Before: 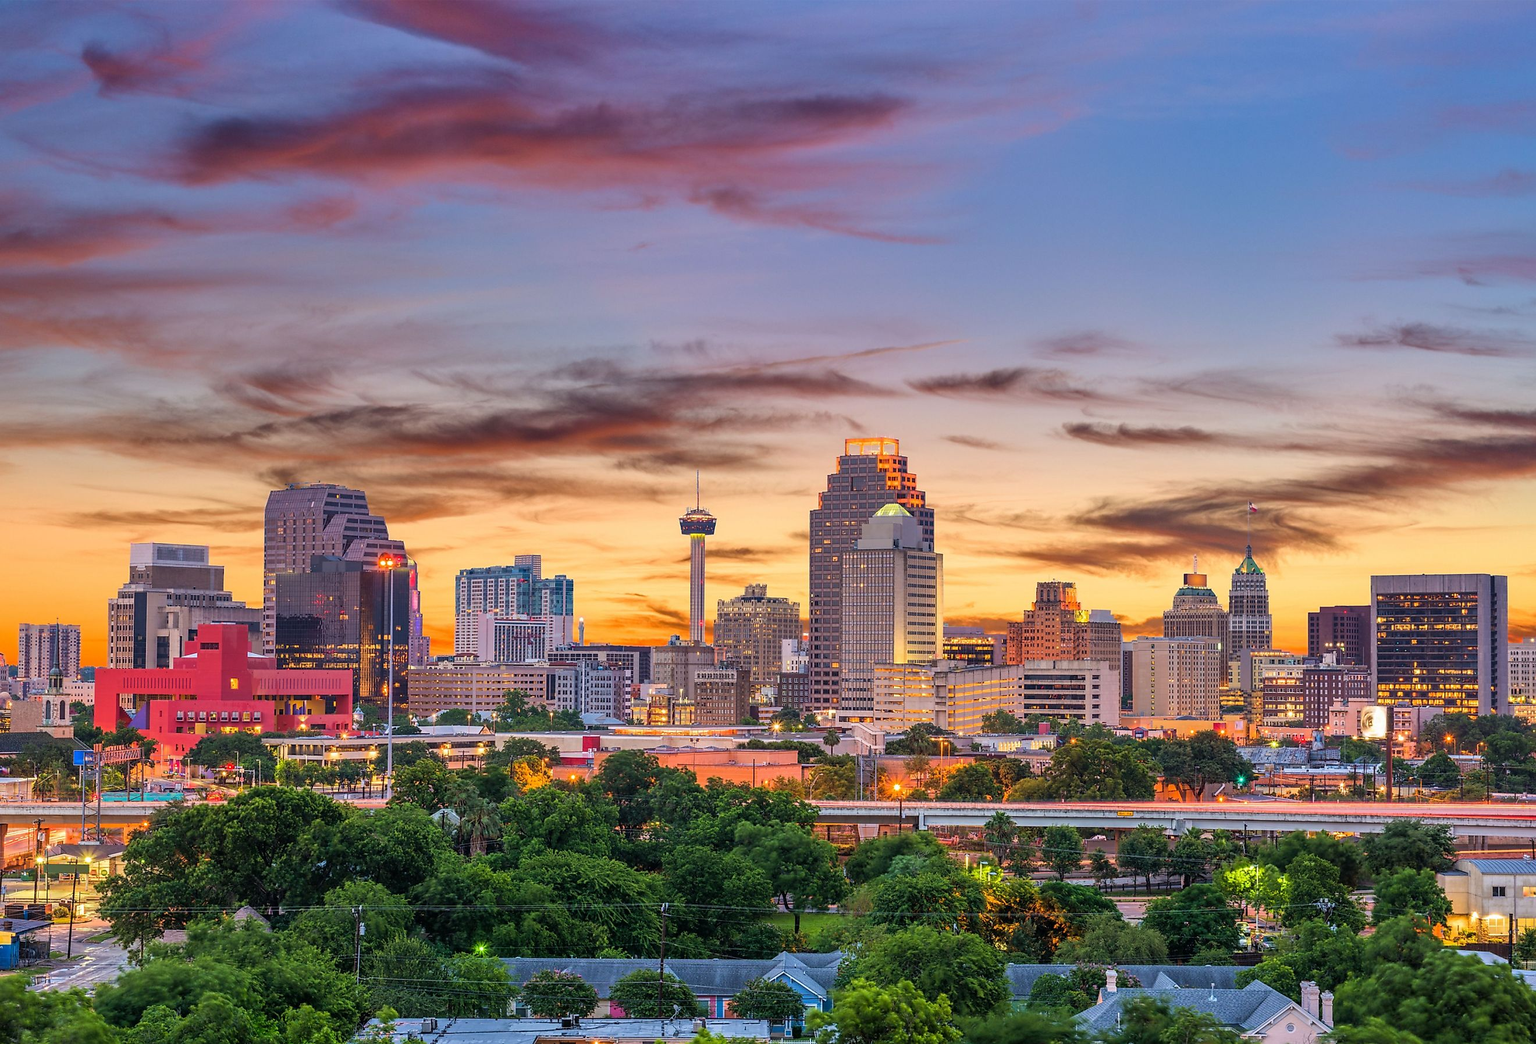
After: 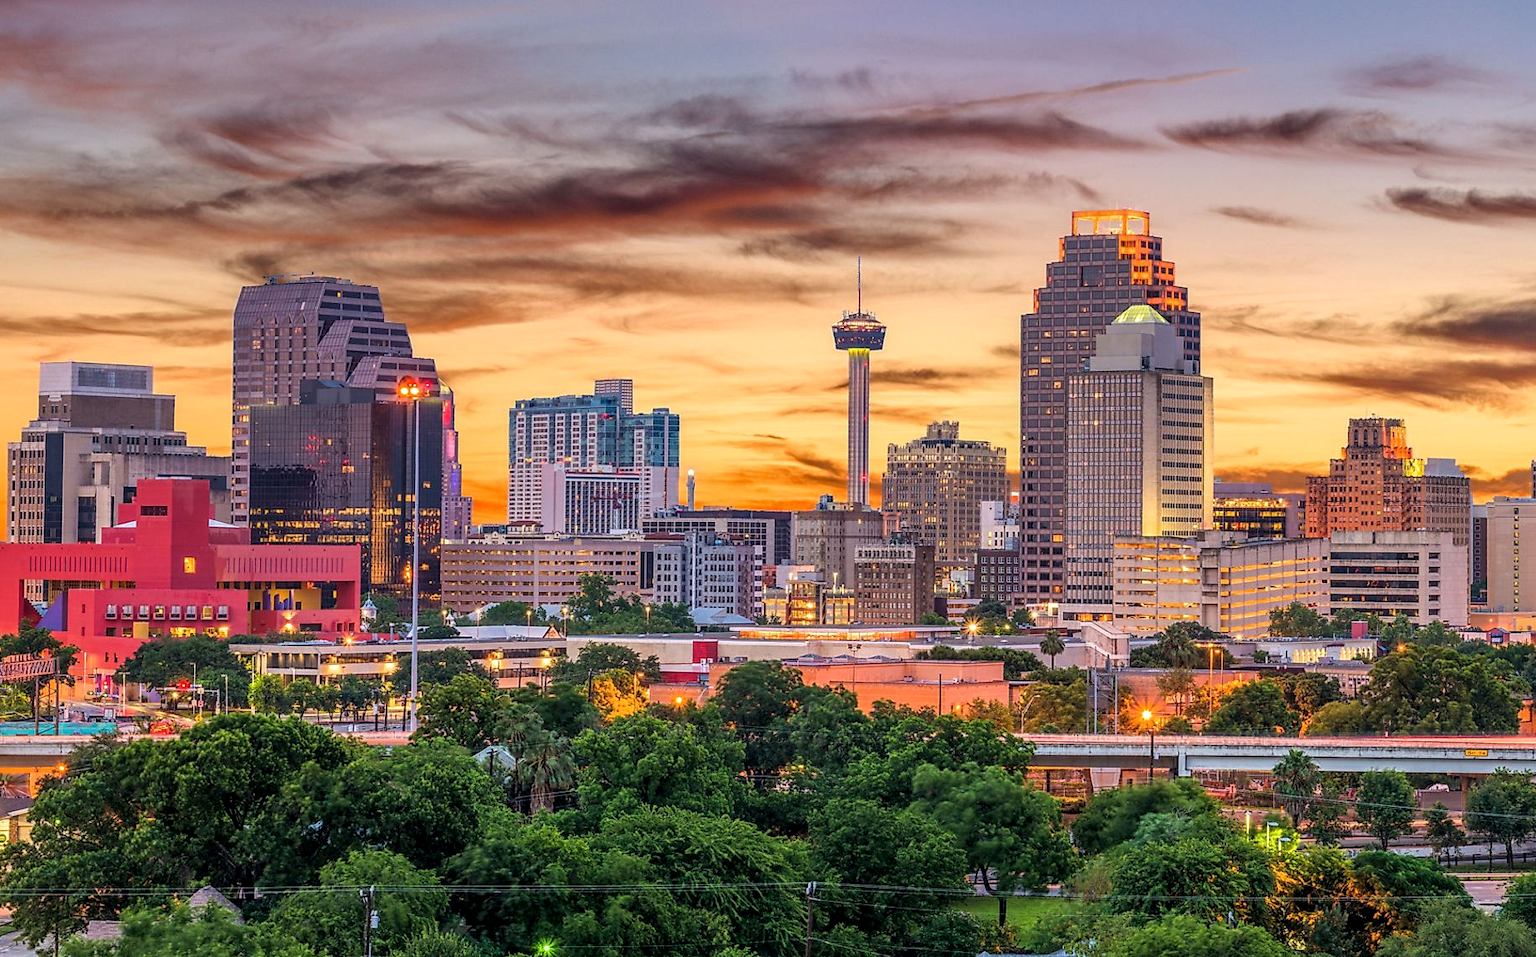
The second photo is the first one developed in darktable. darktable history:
local contrast: on, module defaults
crop: left 6.707%, top 28.076%, right 24.044%, bottom 8.47%
